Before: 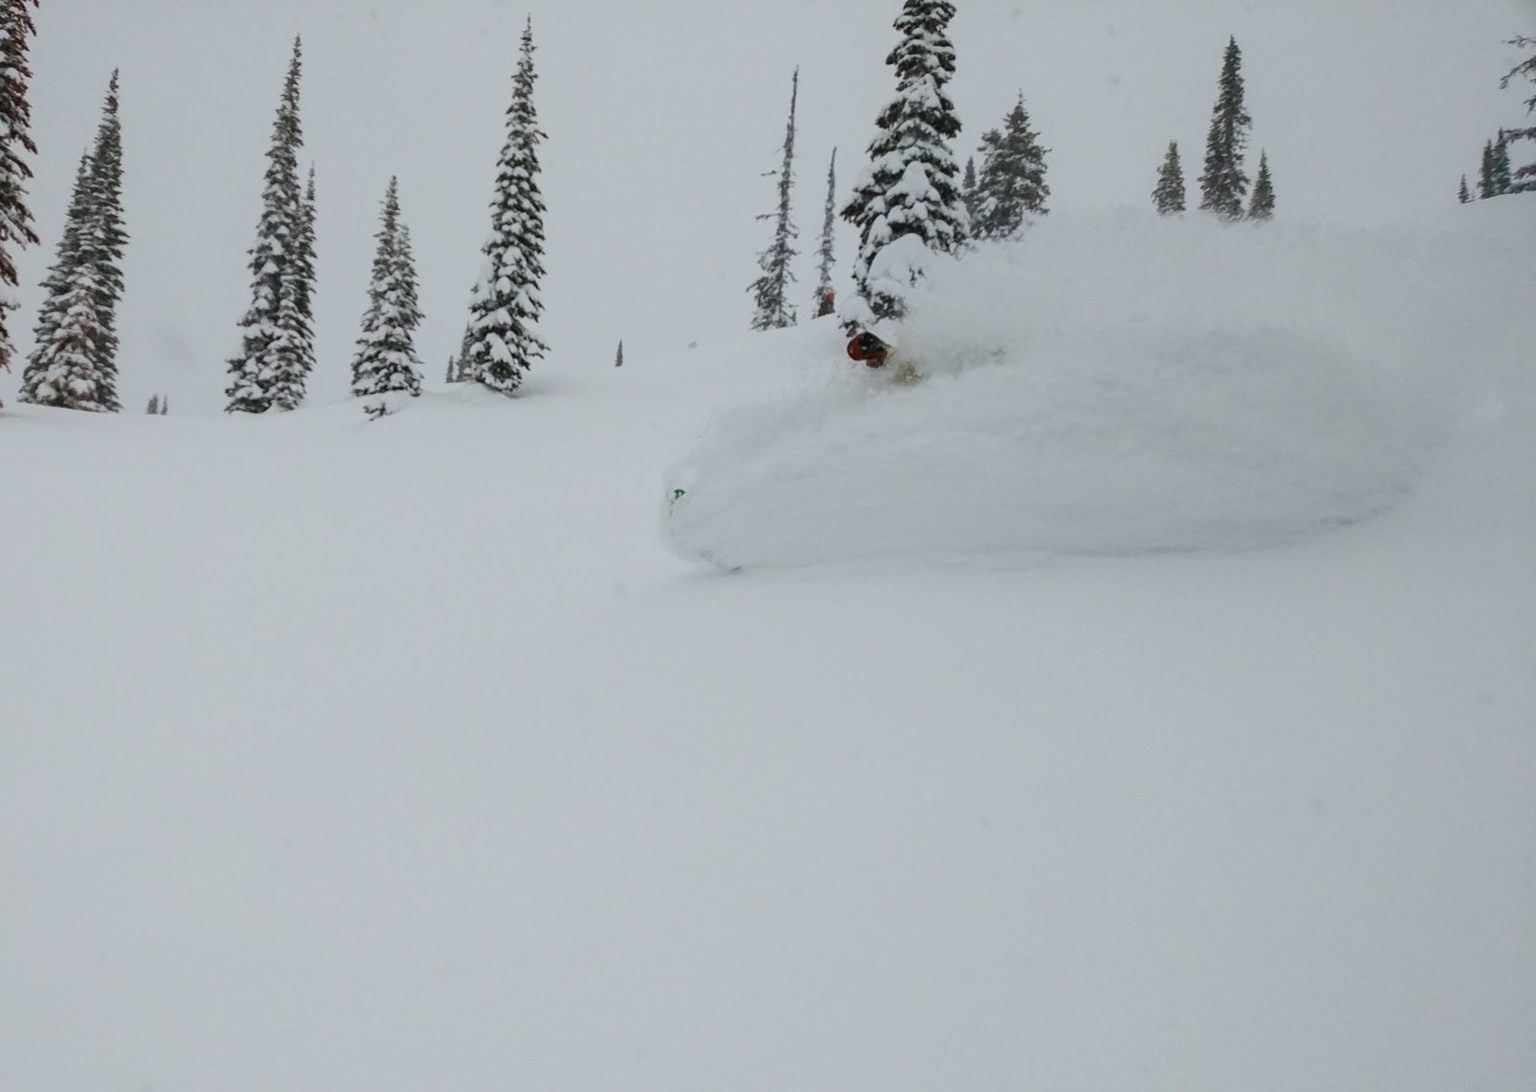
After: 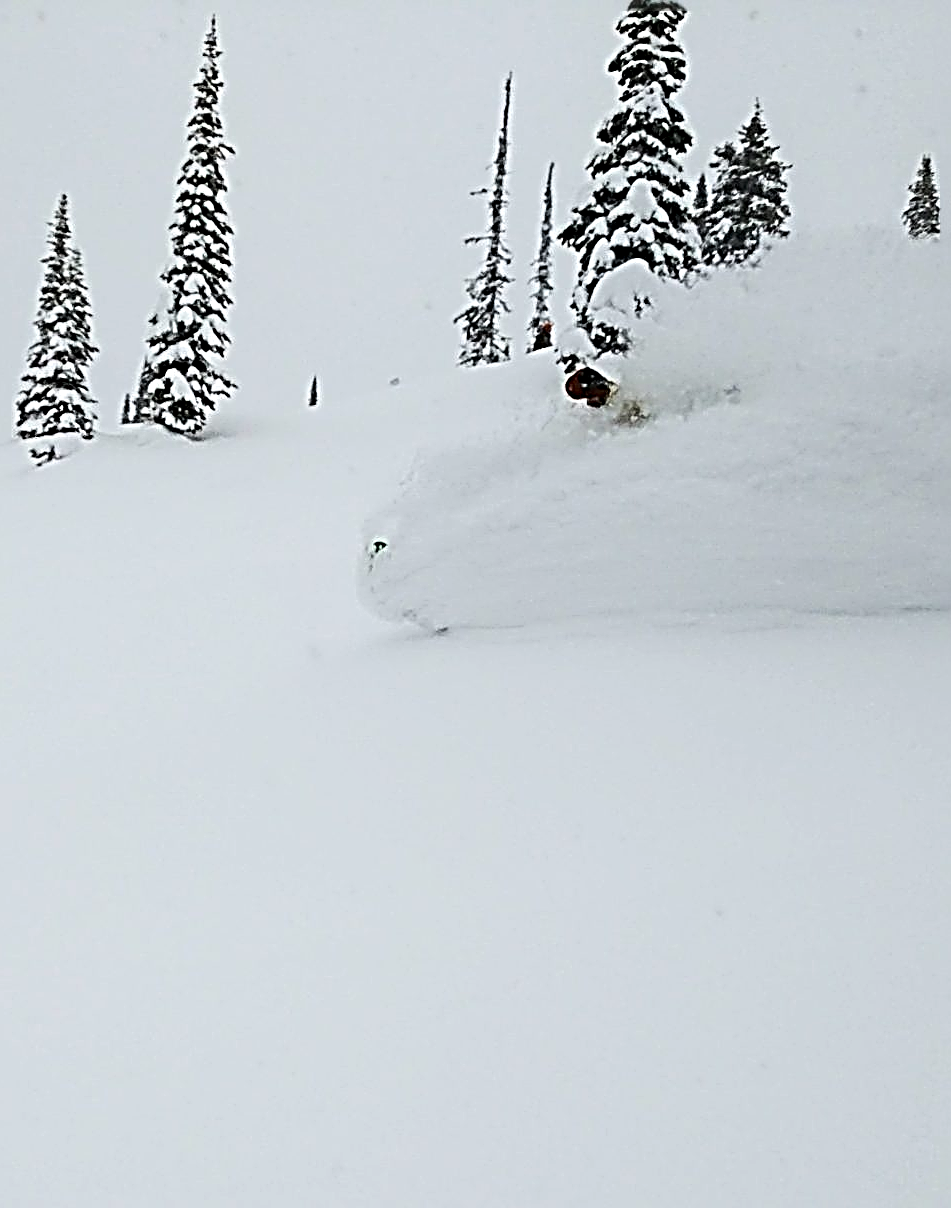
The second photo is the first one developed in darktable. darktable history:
crop: left 21.923%, right 22.085%, bottom 0.001%
shadows and highlights: shadows -29.58, highlights 29.95
exposure: compensate highlight preservation false
sharpen: radius 4.036, amount 1.986
tone equalizer: -8 EV -0.428 EV, -7 EV -0.39 EV, -6 EV -0.297 EV, -5 EV -0.235 EV, -3 EV 0.222 EV, -2 EV 0.308 EV, -1 EV 0.408 EV, +0 EV 0.405 EV, edges refinement/feathering 500, mask exposure compensation -1.57 EV, preserve details no
